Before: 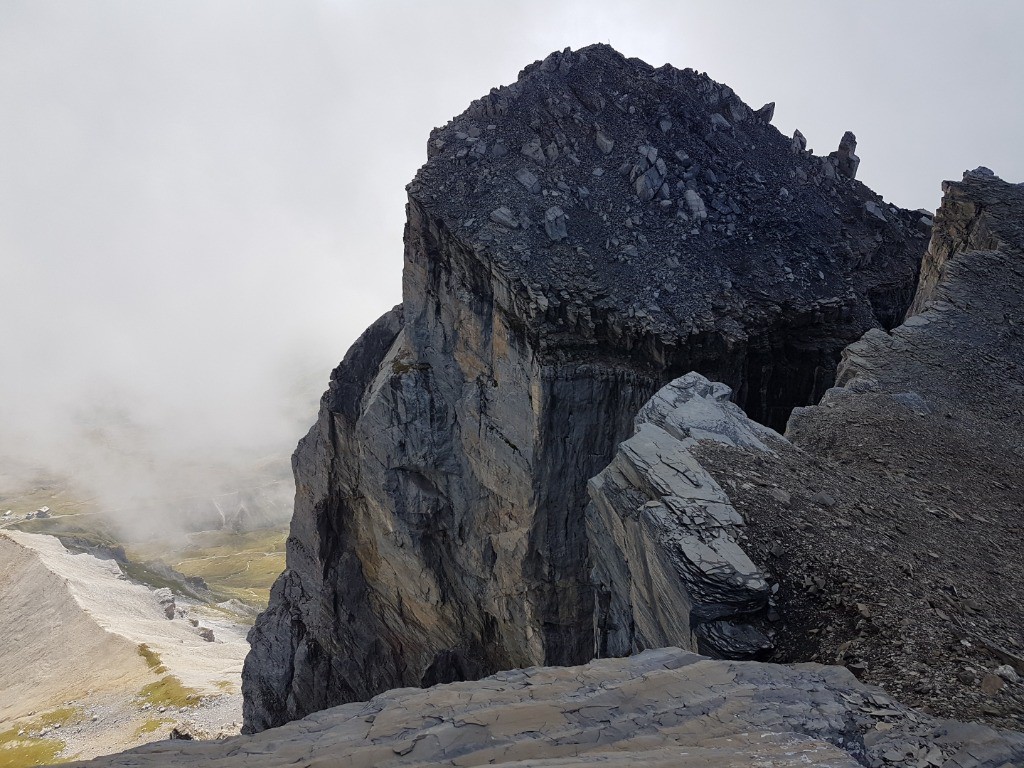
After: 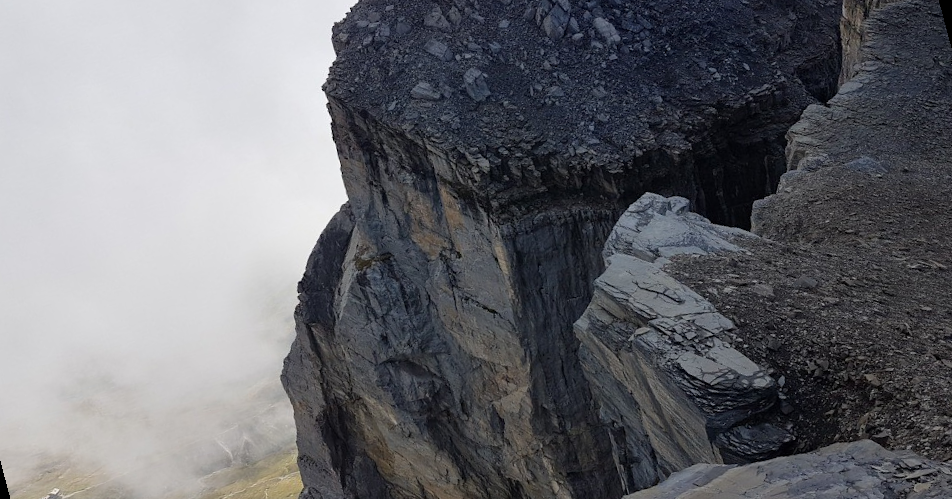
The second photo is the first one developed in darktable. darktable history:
rotate and perspective: rotation -14.8°, crop left 0.1, crop right 0.903, crop top 0.25, crop bottom 0.748
tone equalizer: on, module defaults
